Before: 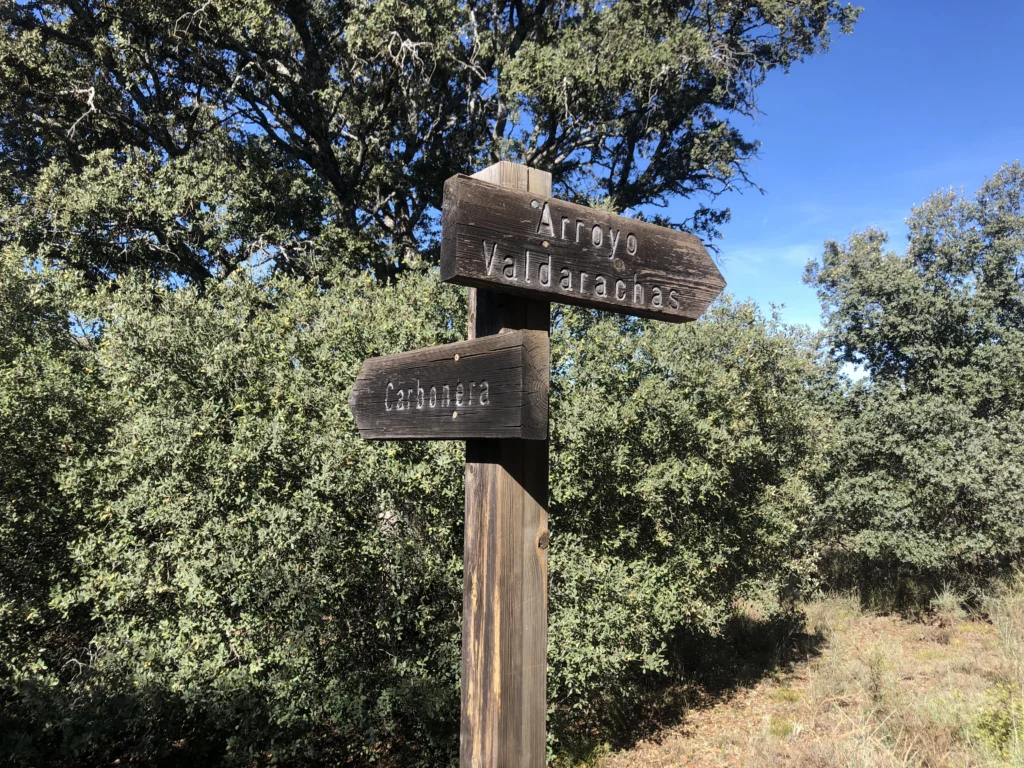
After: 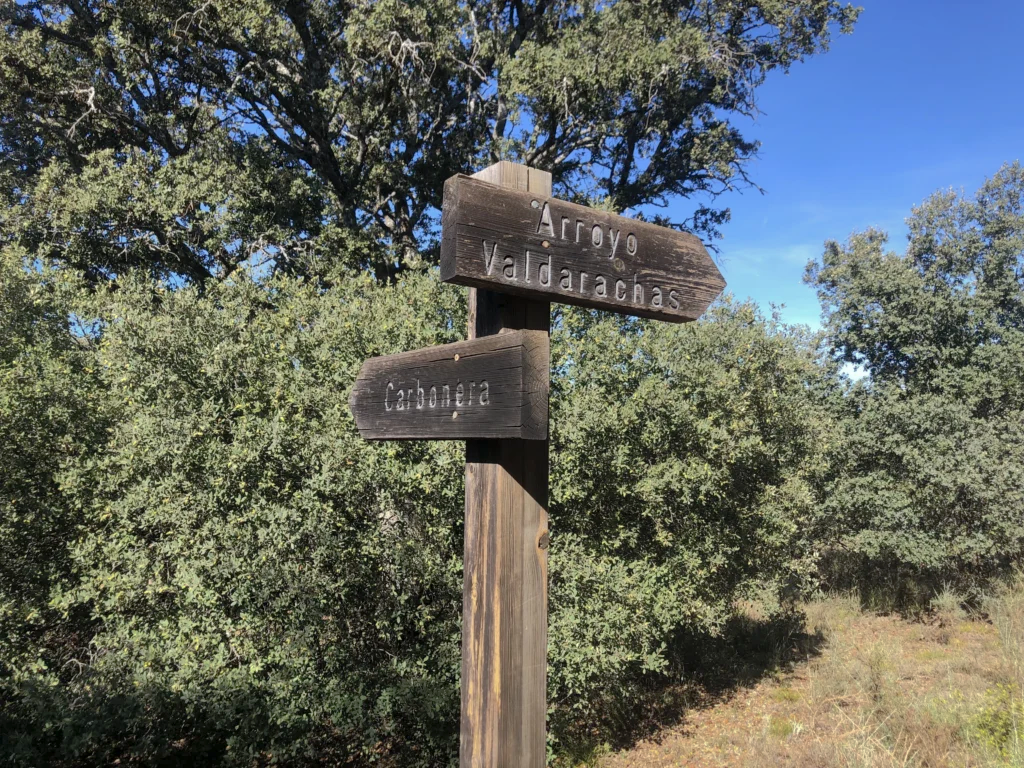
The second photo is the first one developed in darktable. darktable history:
shadows and highlights: highlights -60
